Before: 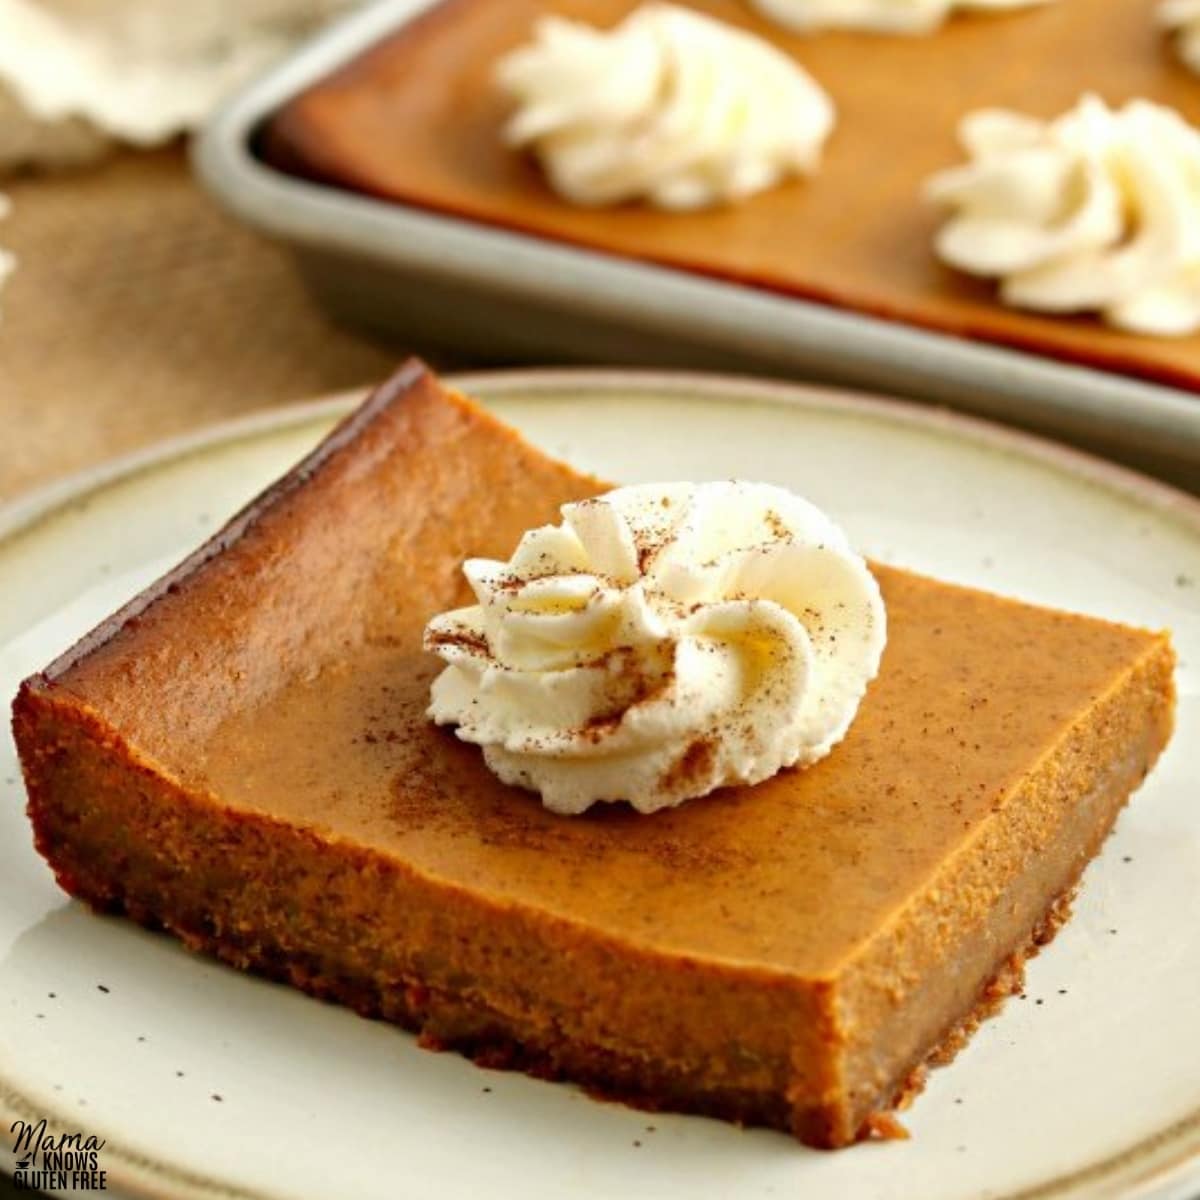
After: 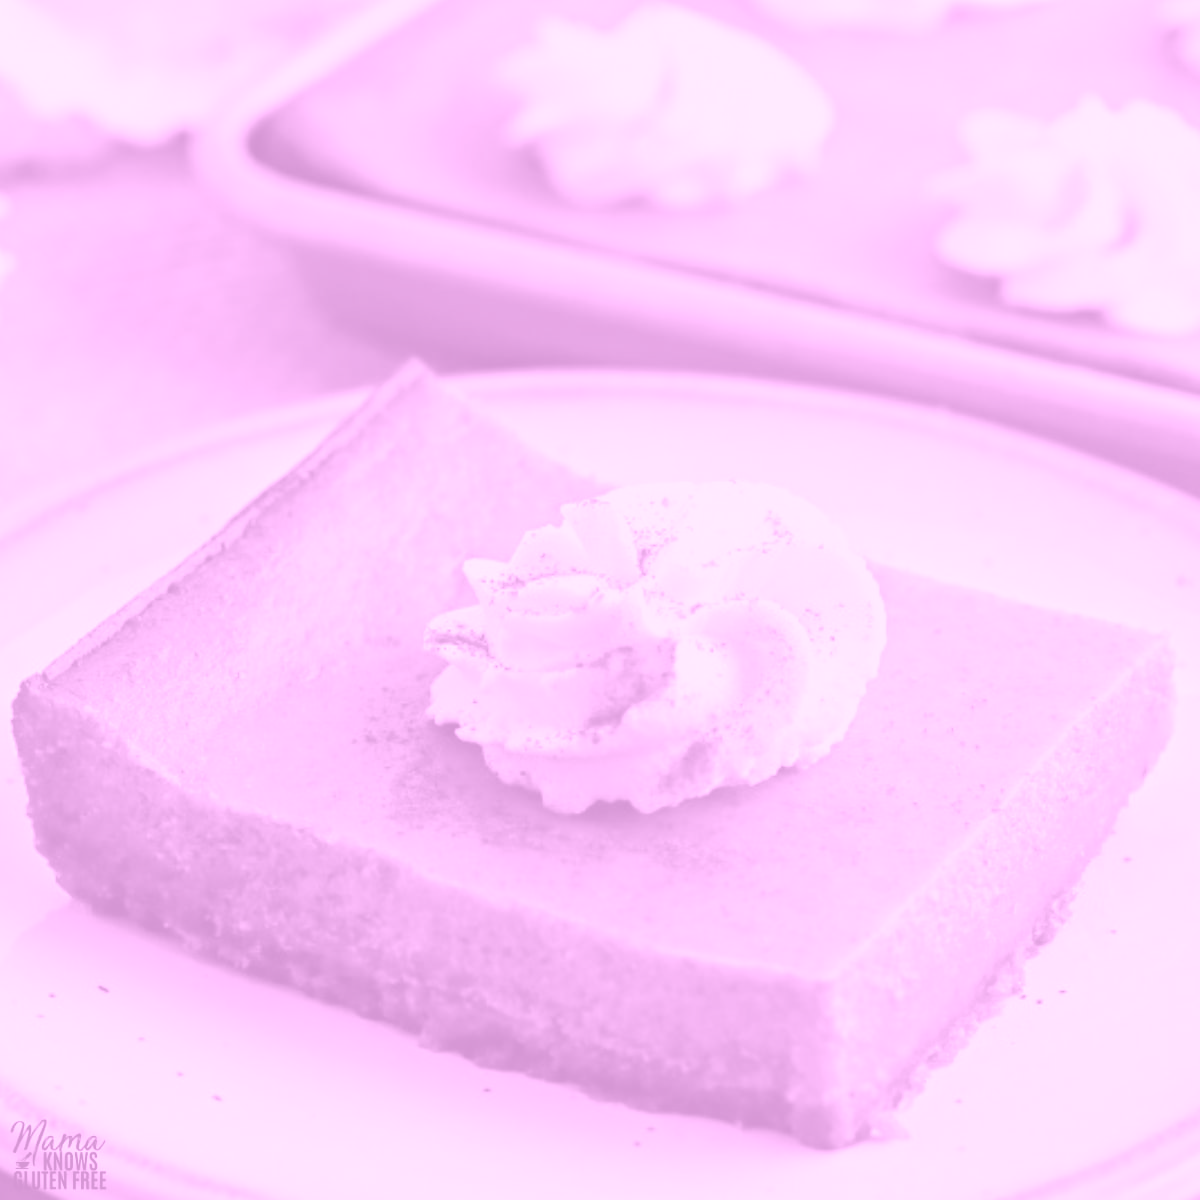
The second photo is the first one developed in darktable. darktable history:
white balance: red 1.467, blue 0.684
contrast brightness saturation: contrast -0.08, brightness -0.04, saturation -0.11
colorize: hue 331.2°, saturation 75%, source mix 30.28%, lightness 70.52%, version 1
color balance rgb: shadows lift › chroma 2%, shadows lift › hue 50°, power › hue 60°, highlights gain › chroma 1%, highlights gain › hue 60°, global offset › luminance 0.25%, global vibrance 30%
